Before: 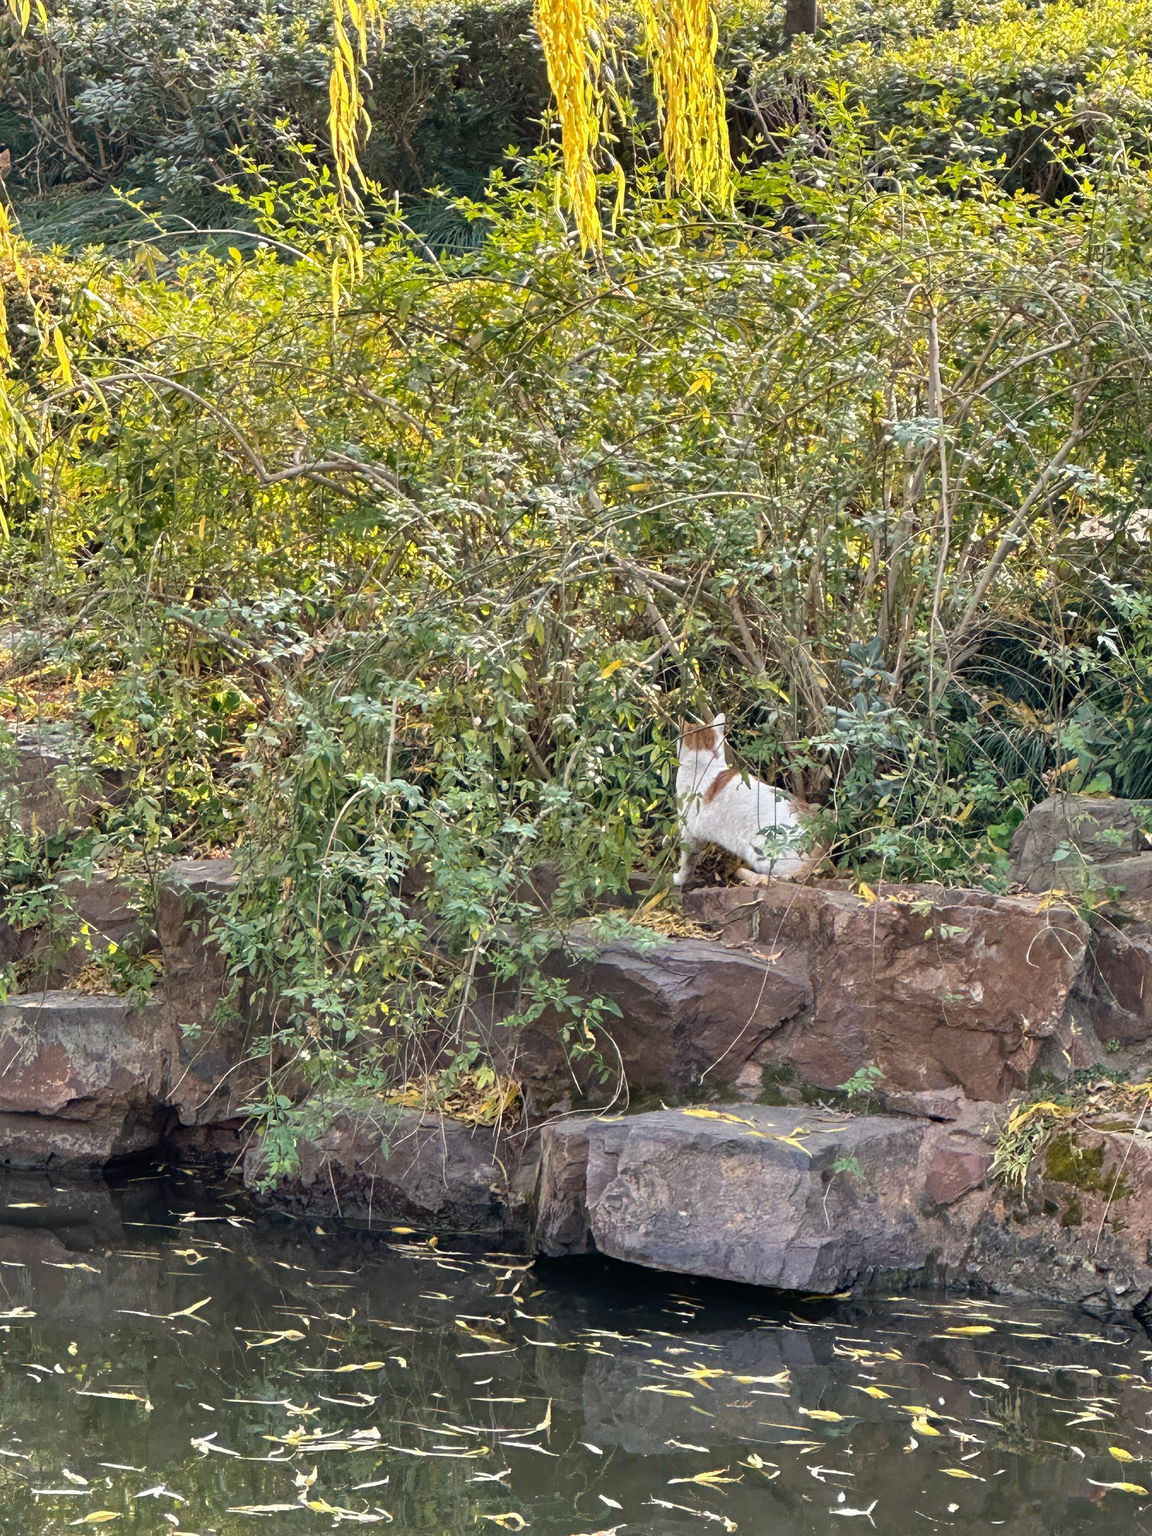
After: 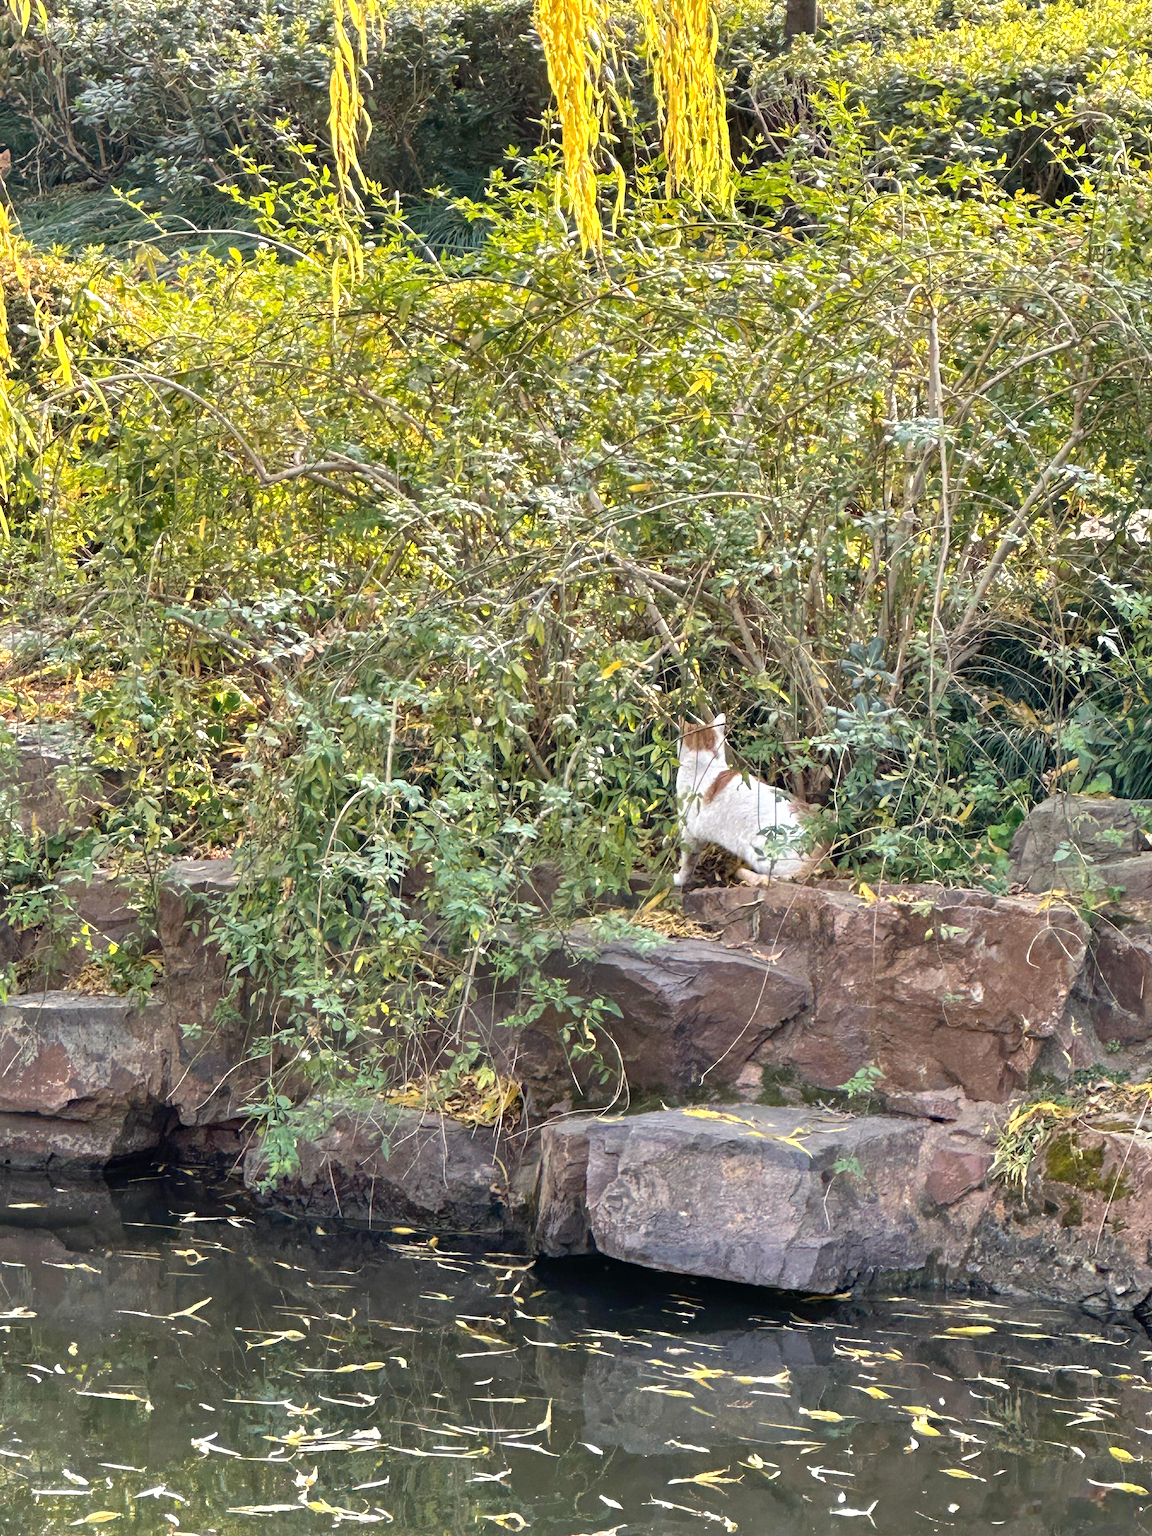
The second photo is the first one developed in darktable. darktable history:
exposure: exposure 0.3 EV, compensate exposure bias true, compensate highlight preservation false
